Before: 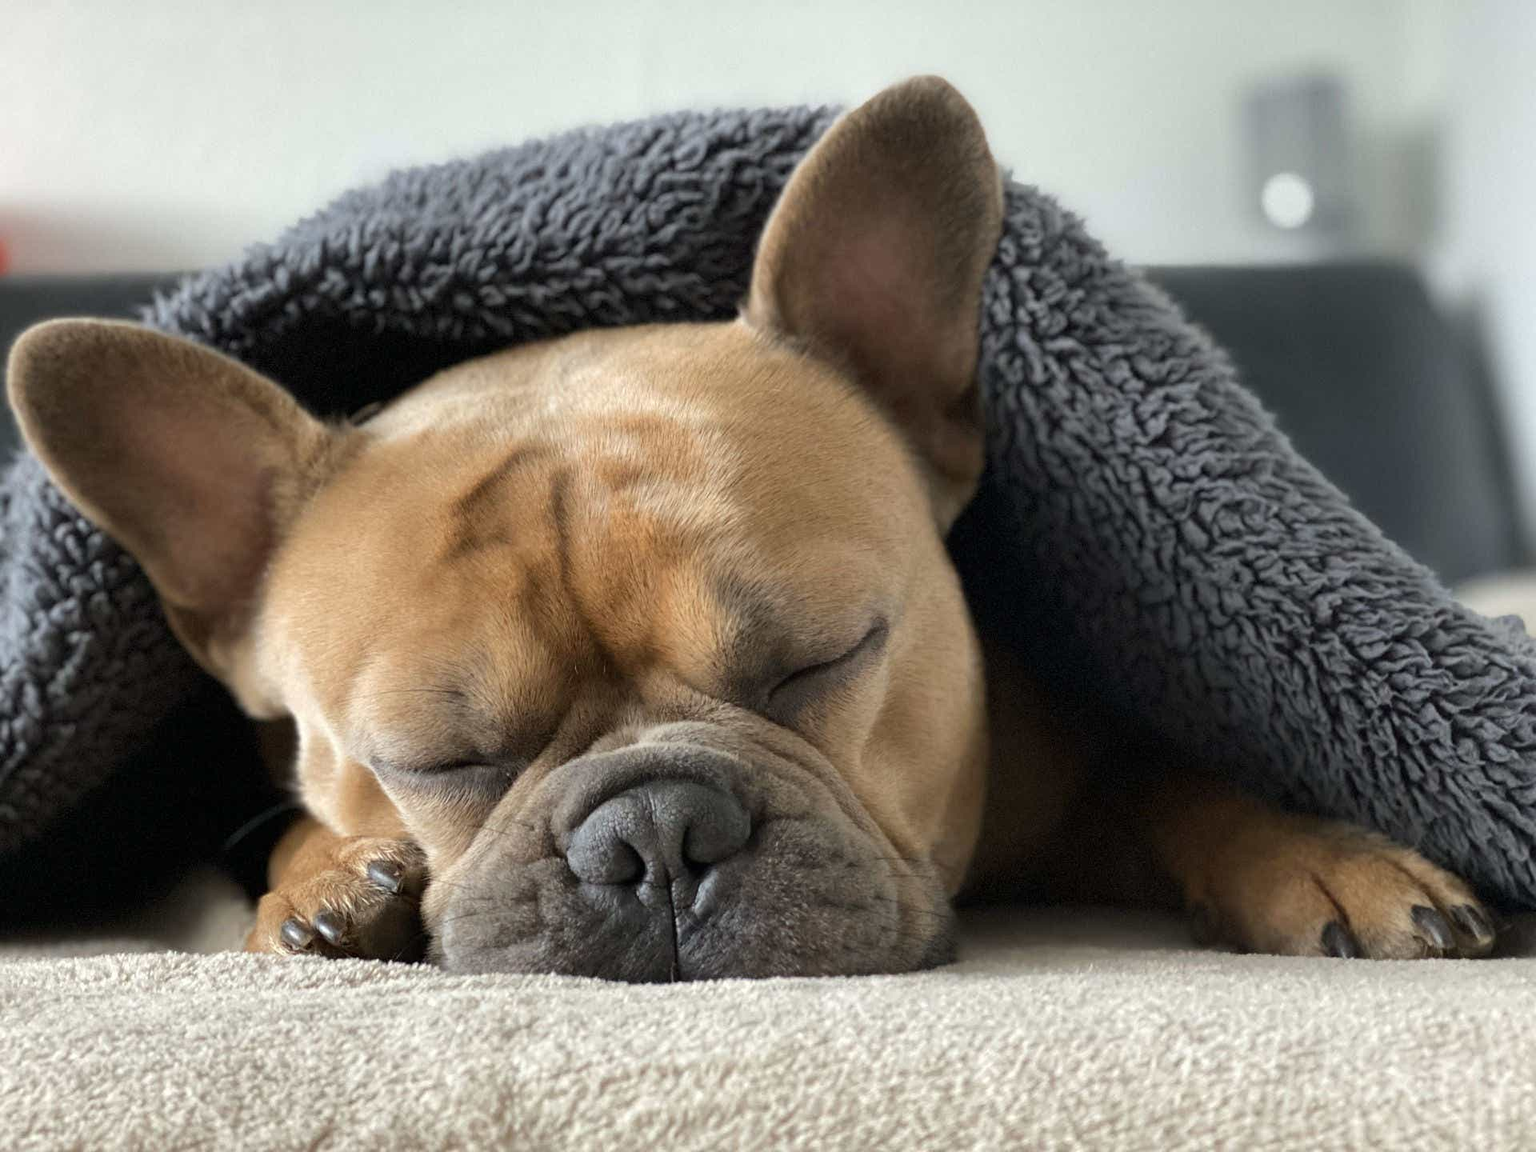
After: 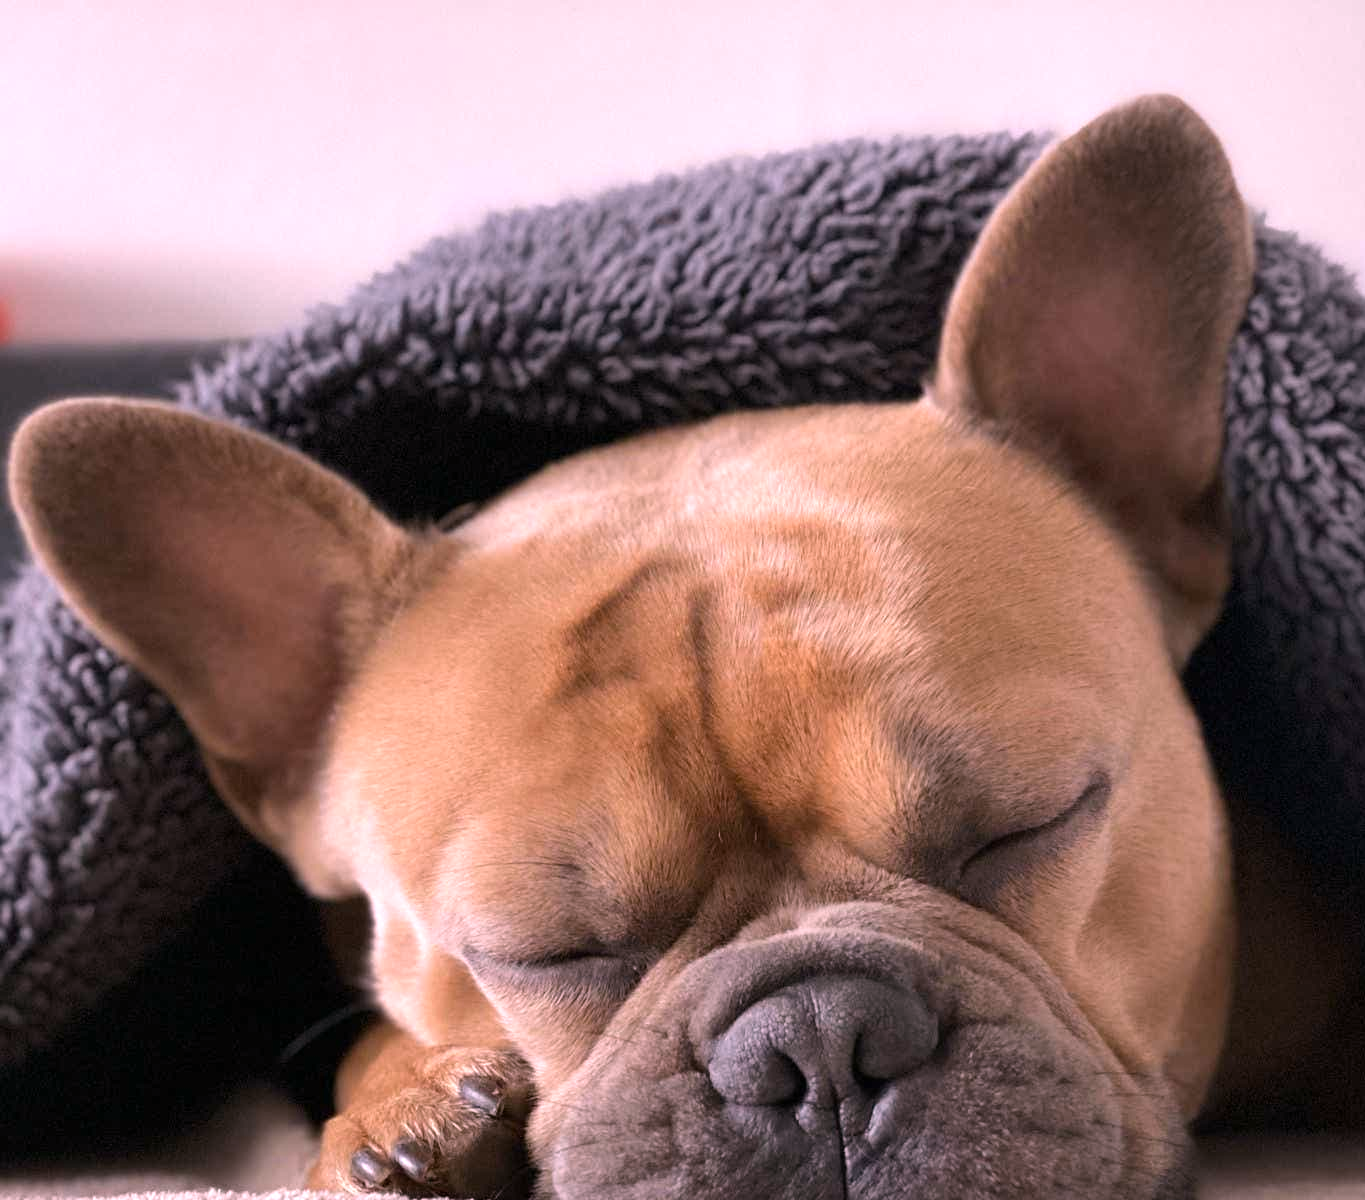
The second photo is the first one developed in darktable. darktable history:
white balance: red 1.188, blue 1.11
crop: right 28.885%, bottom 16.626%
